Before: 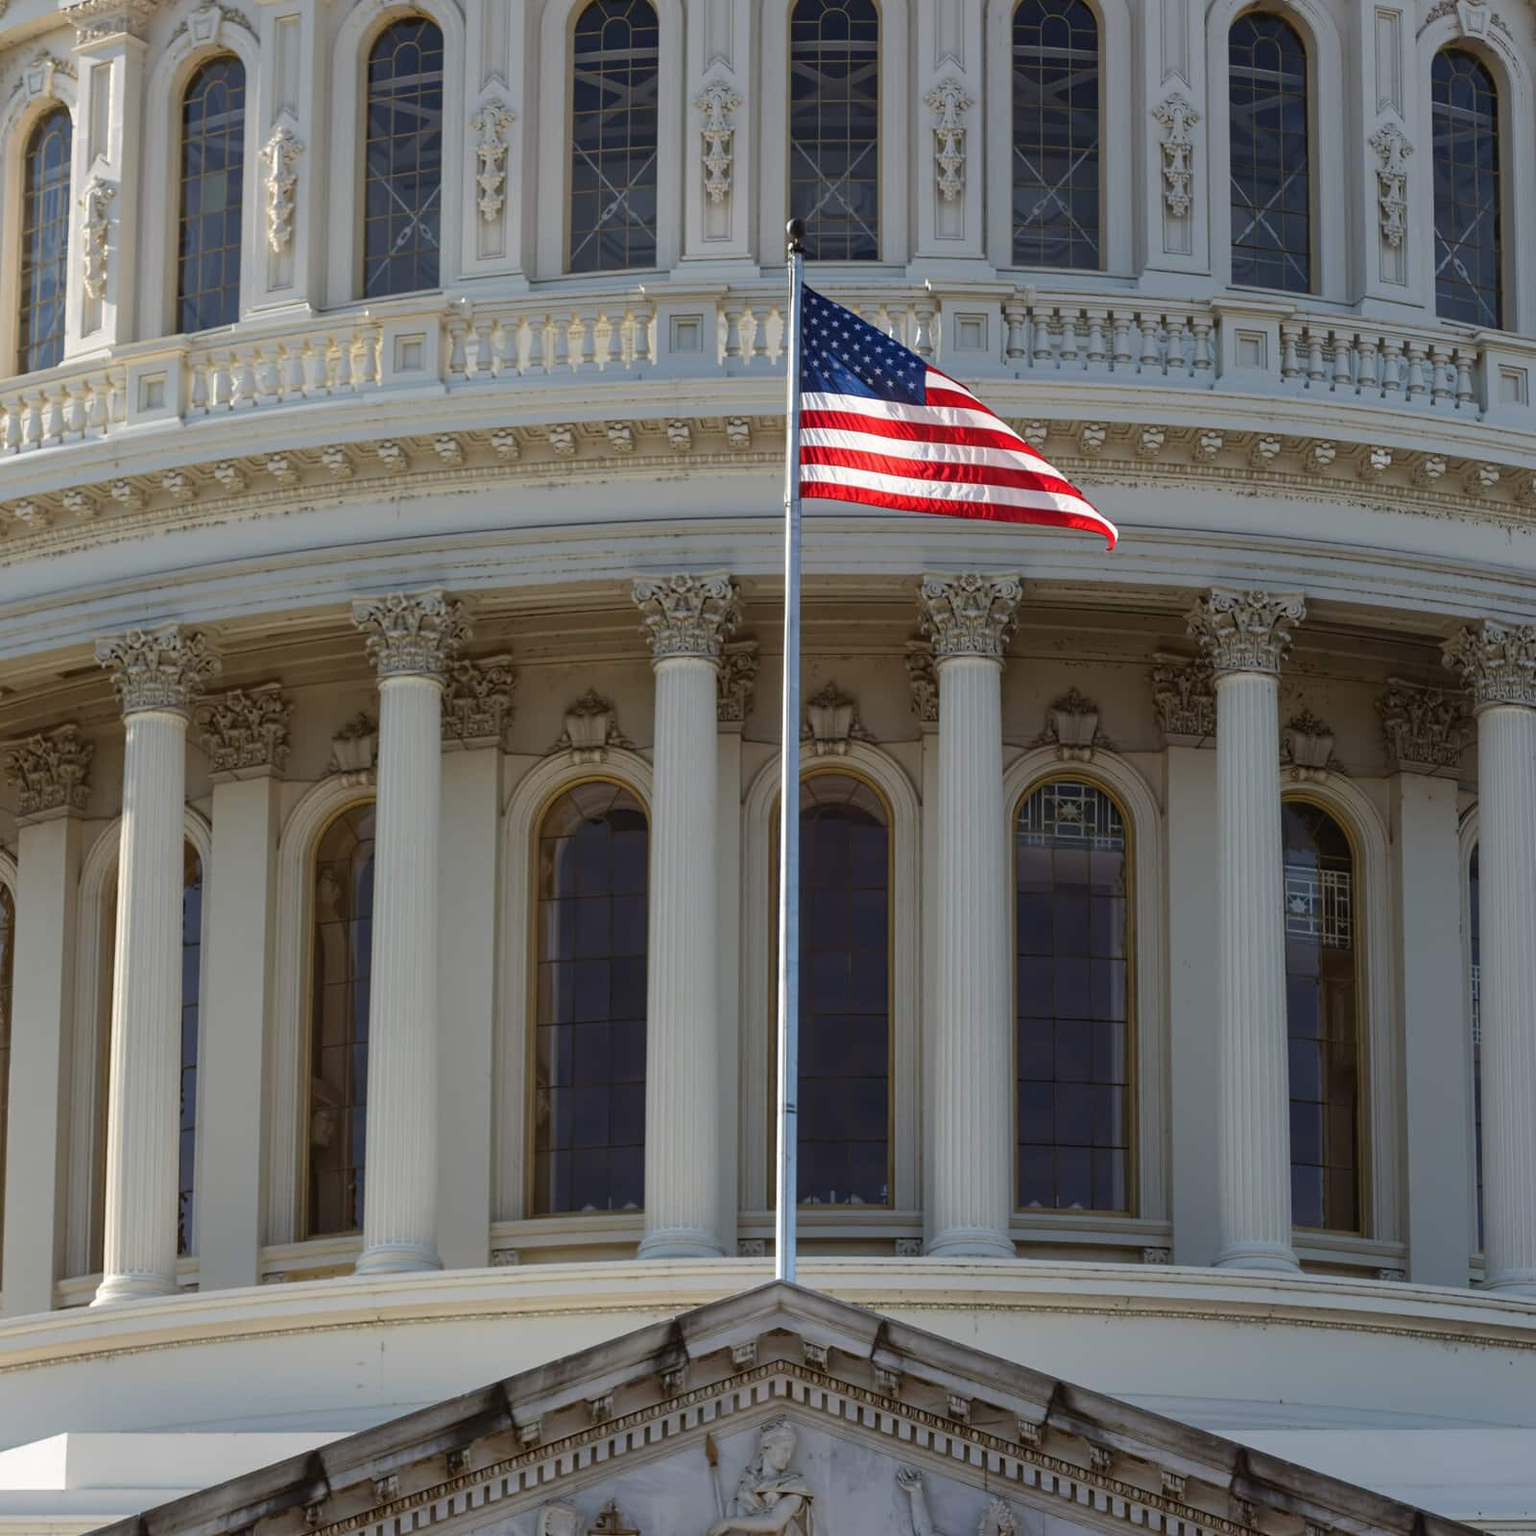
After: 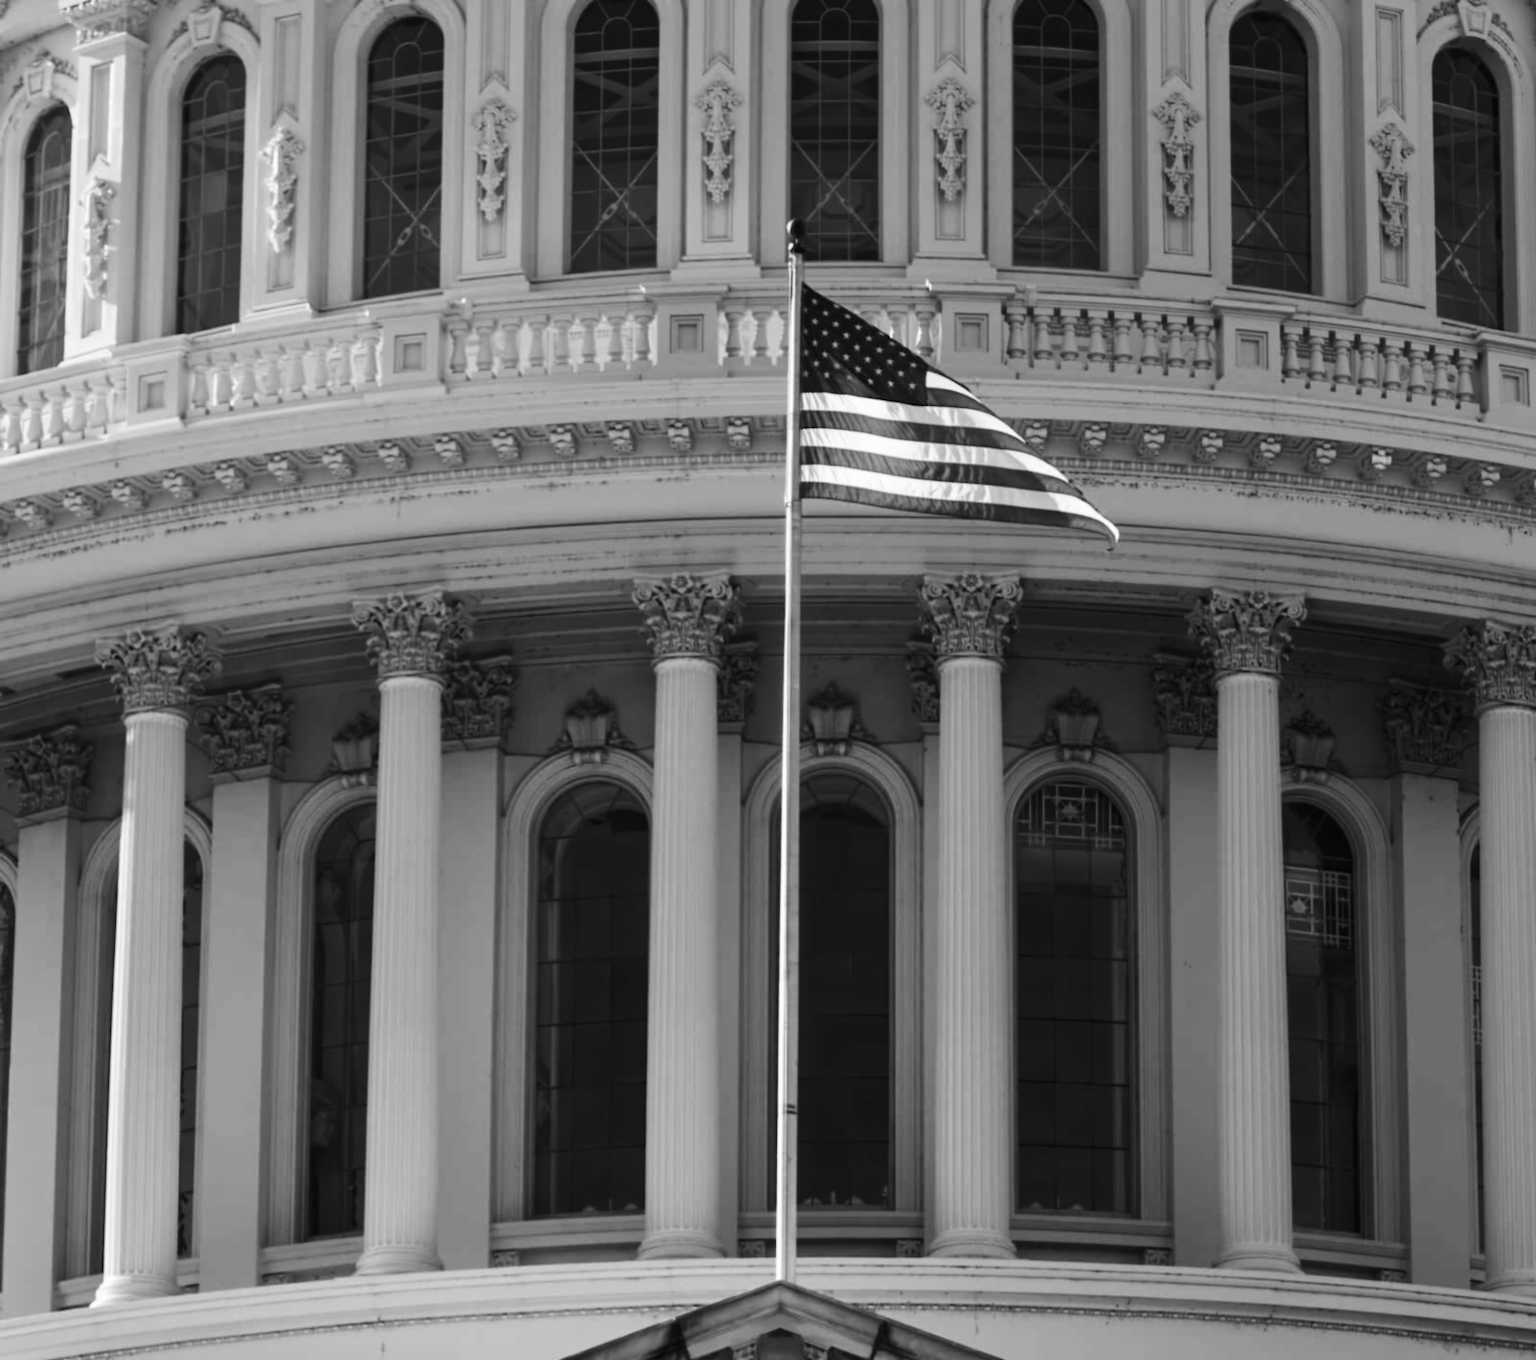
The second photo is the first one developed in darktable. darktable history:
white balance: red 0.967, blue 1.119, emerald 0.756
lowpass: radius 0.76, contrast 1.56, saturation 0, unbound 0
velvia: on, module defaults
crop and rotate: top 0%, bottom 11.49%
monochrome: a -4.13, b 5.16, size 1
